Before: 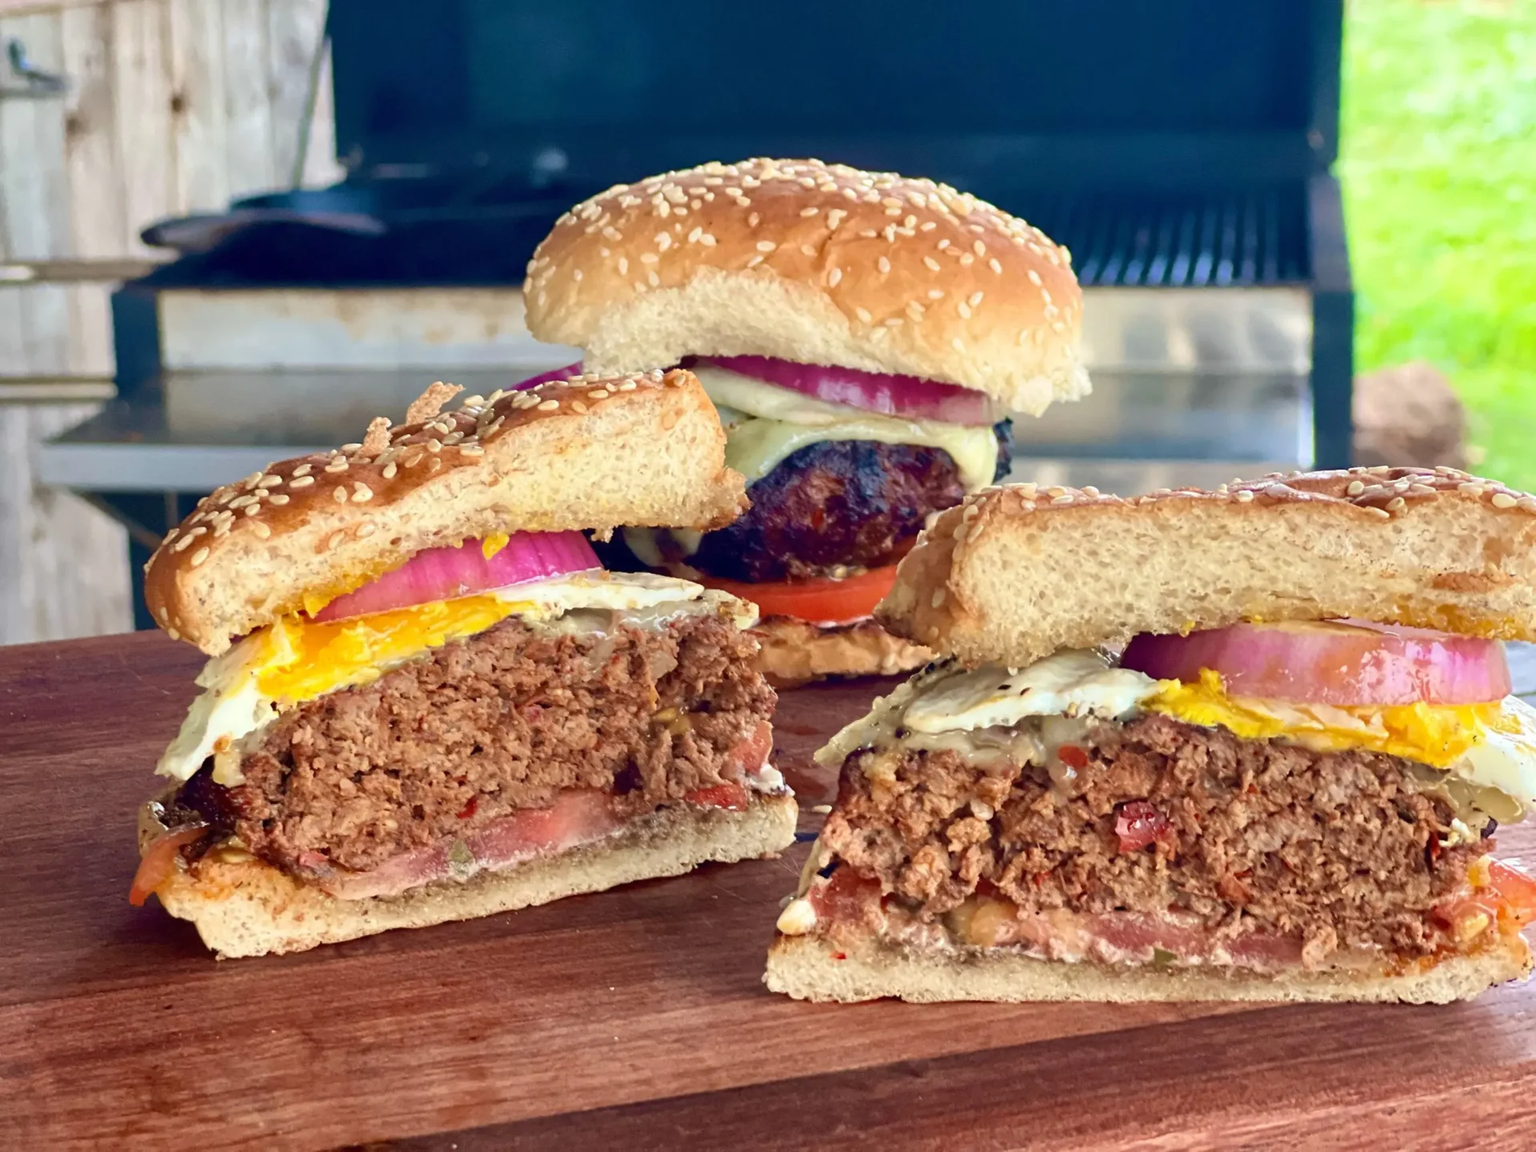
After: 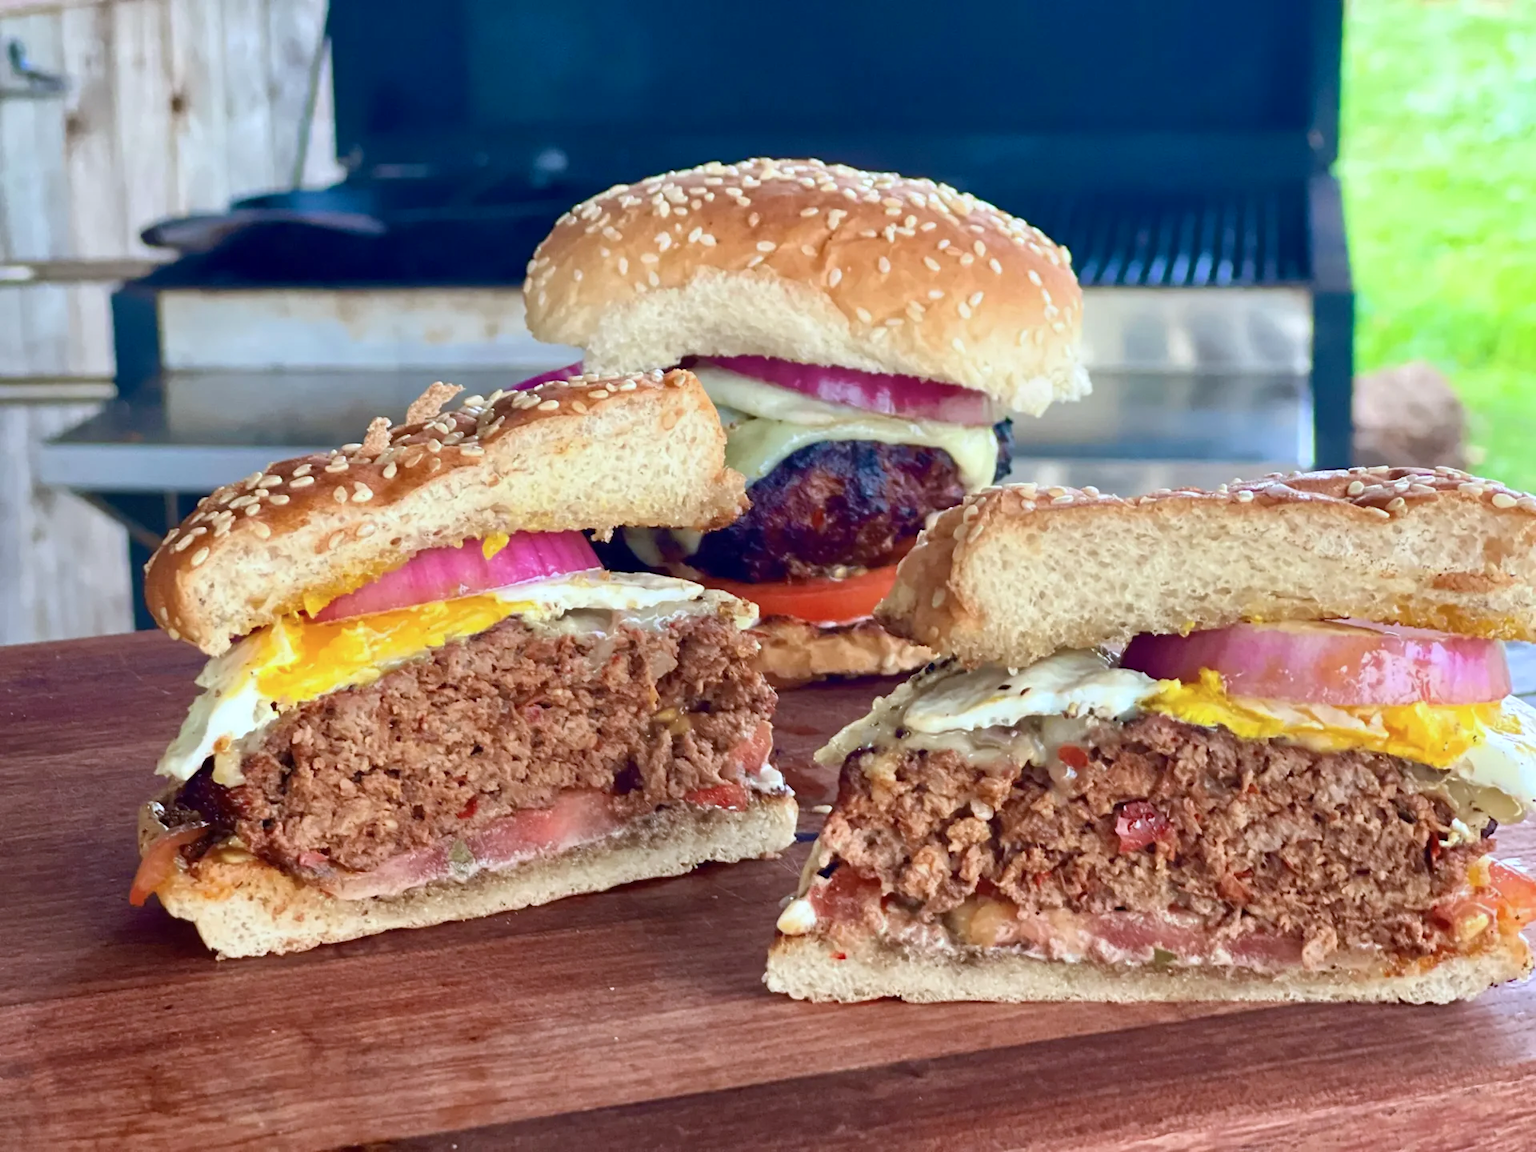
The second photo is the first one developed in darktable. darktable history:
color calibration: x 0.37, y 0.382, temperature 4320.47 K
